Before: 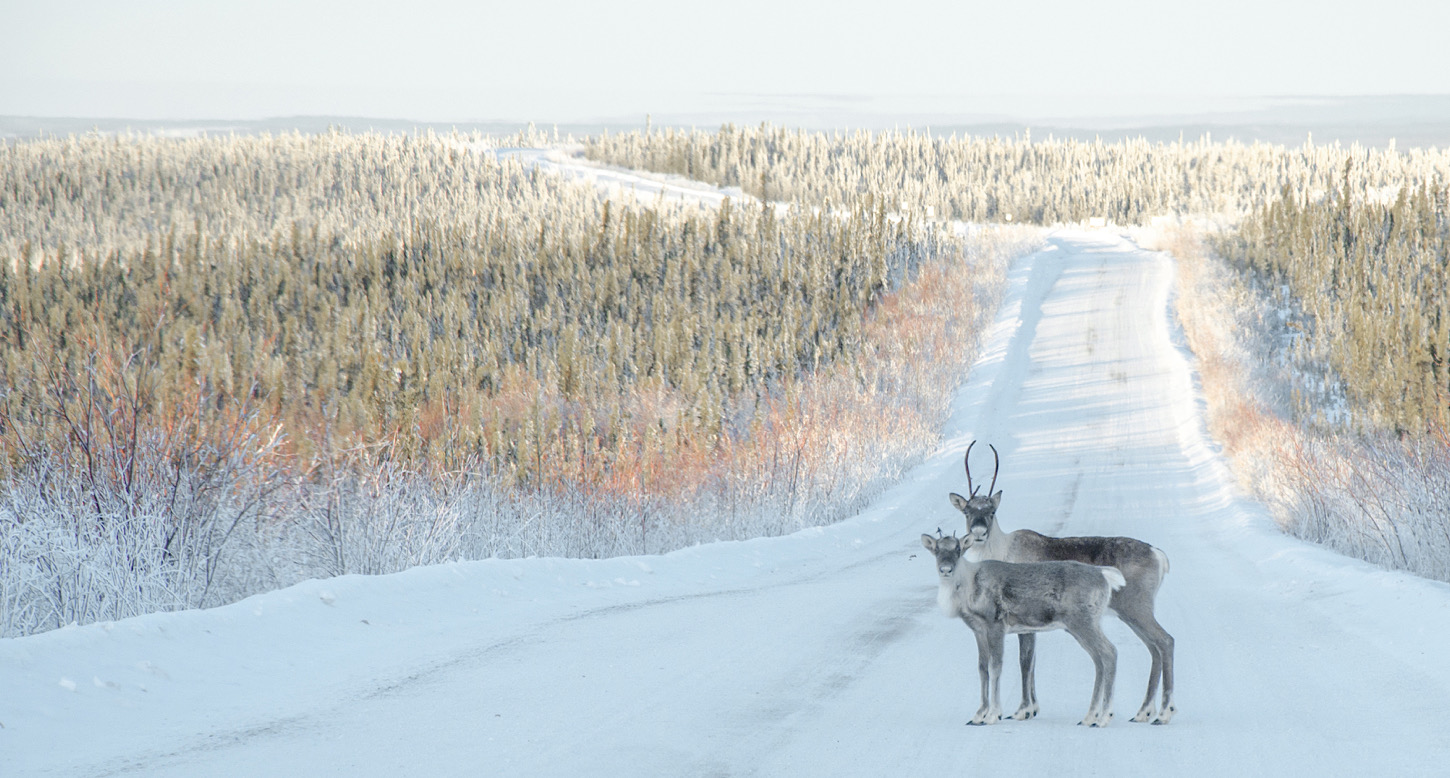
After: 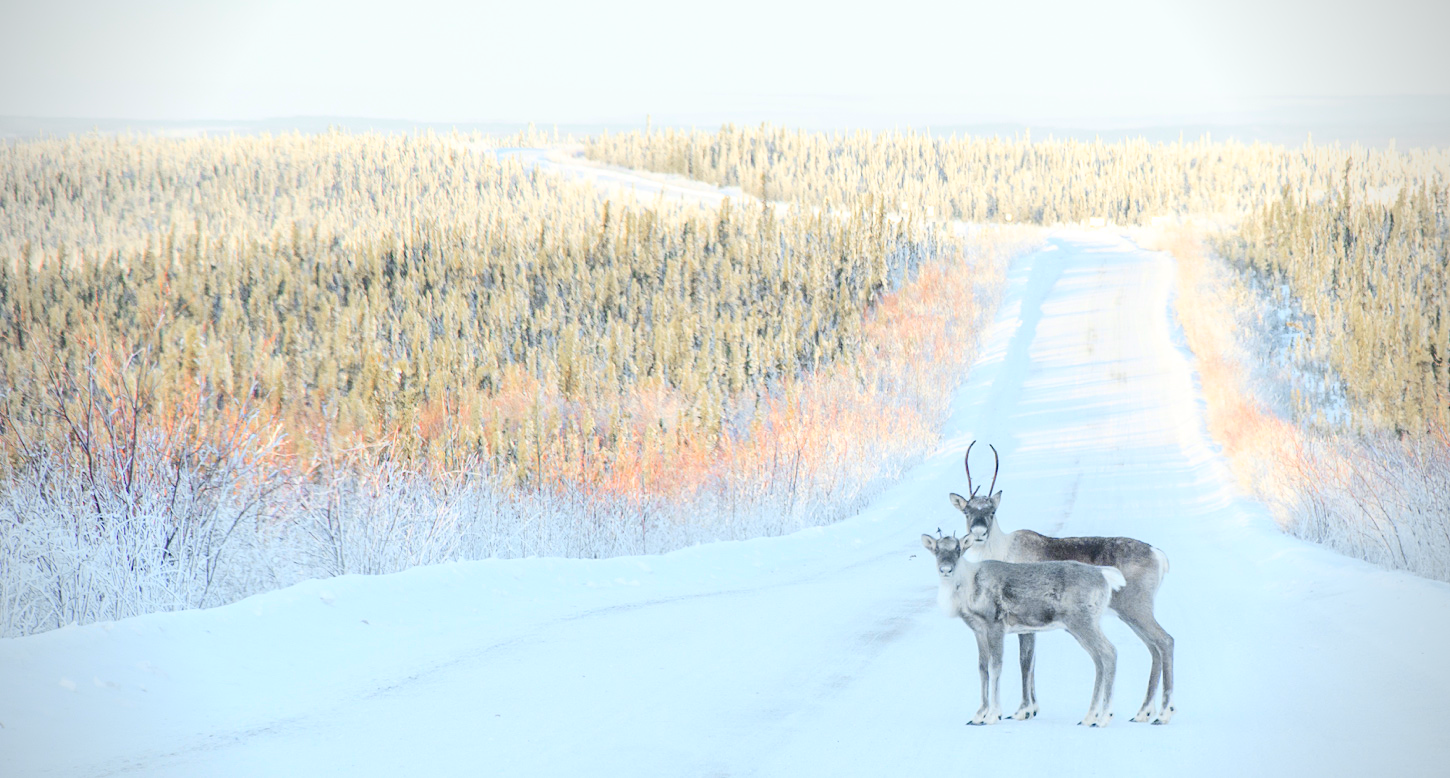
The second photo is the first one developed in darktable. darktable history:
contrast brightness saturation: contrast 0.237, brightness 0.27, saturation 0.378
vignetting: center (-0.009, 0)
